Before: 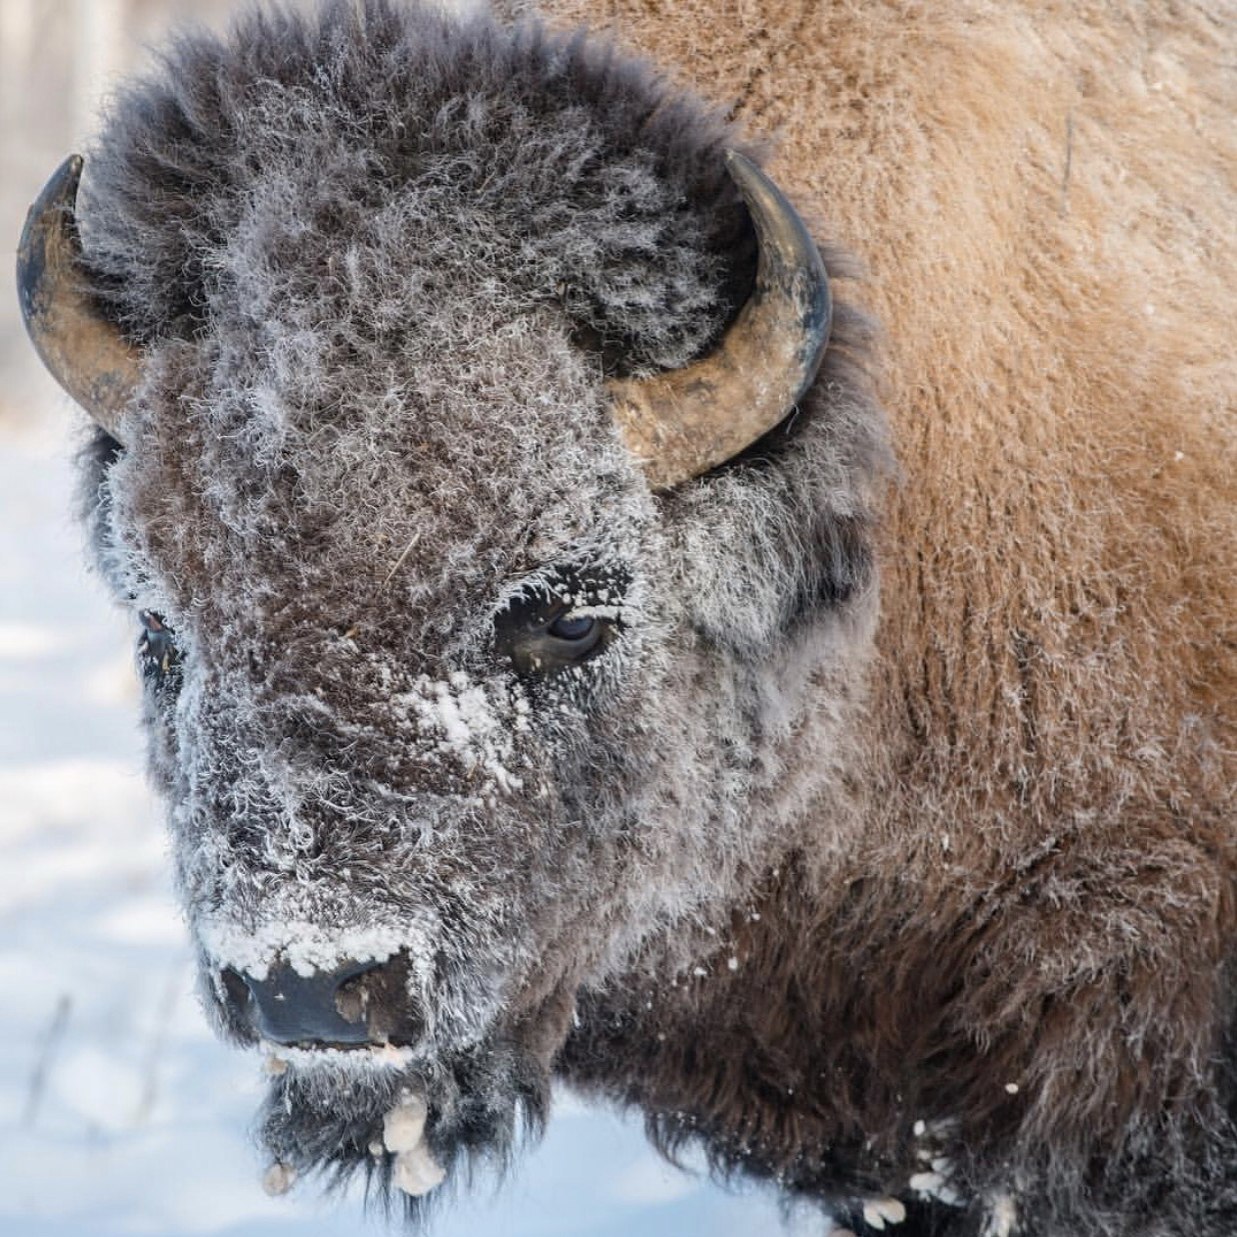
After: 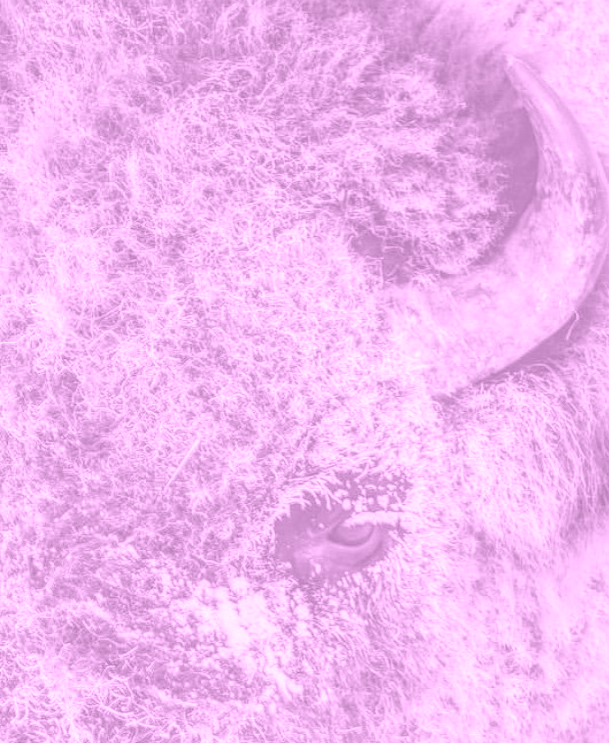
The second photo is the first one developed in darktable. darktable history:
crop: left 17.835%, top 7.675%, right 32.881%, bottom 32.213%
local contrast: highlights 19%, detail 186%
colorize: hue 331.2°, saturation 75%, source mix 30.28%, lightness 70.52%, version 1
